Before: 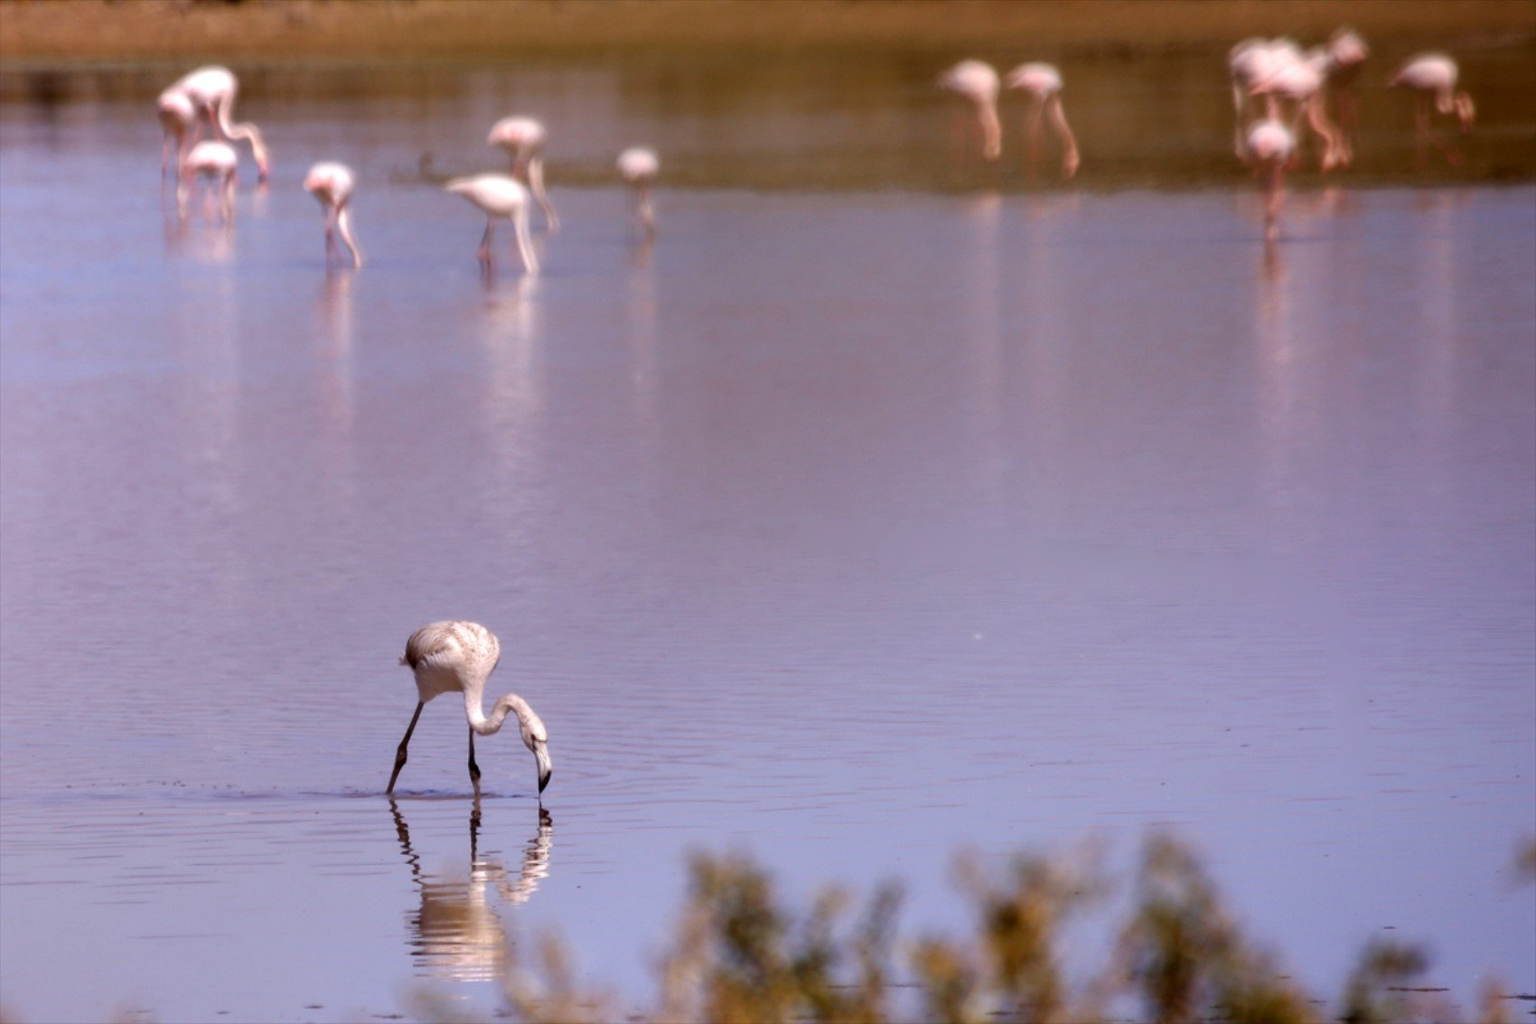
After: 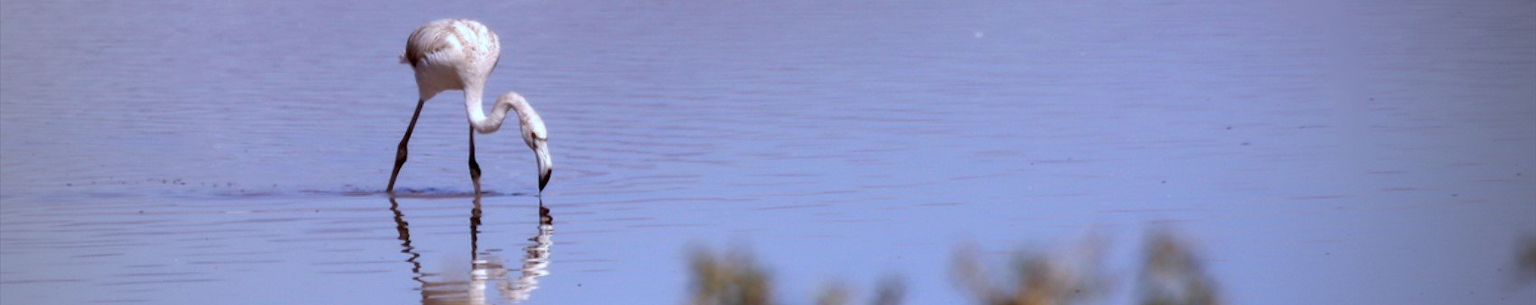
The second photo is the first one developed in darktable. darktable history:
vignetting: fall-off start 72.27%, fall-off radius 106.85%, center (-0.068, -0.304), width/height ratio 0.729, dithering 8-bit output
exposure: black level correction 0, compensate highlight preservation false
color calibration: illuminant Planckian (black body), x 0.376, y 0.374, temperature 4105.88 K
crop and rotate: top 58.803%, bottom 11.354%
